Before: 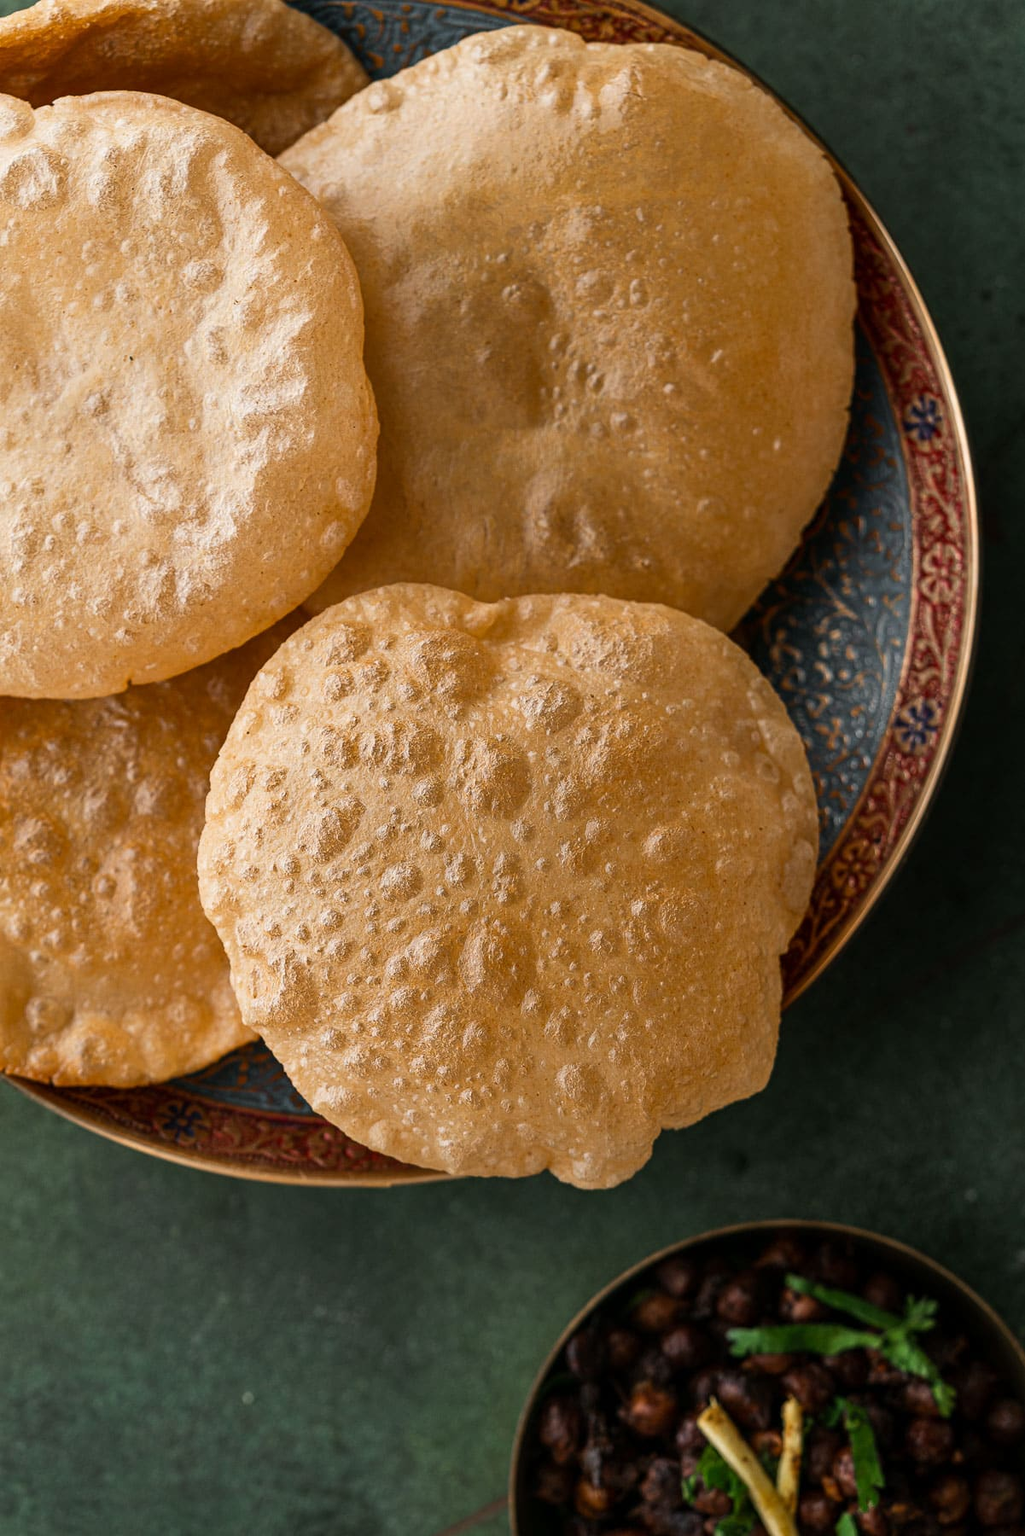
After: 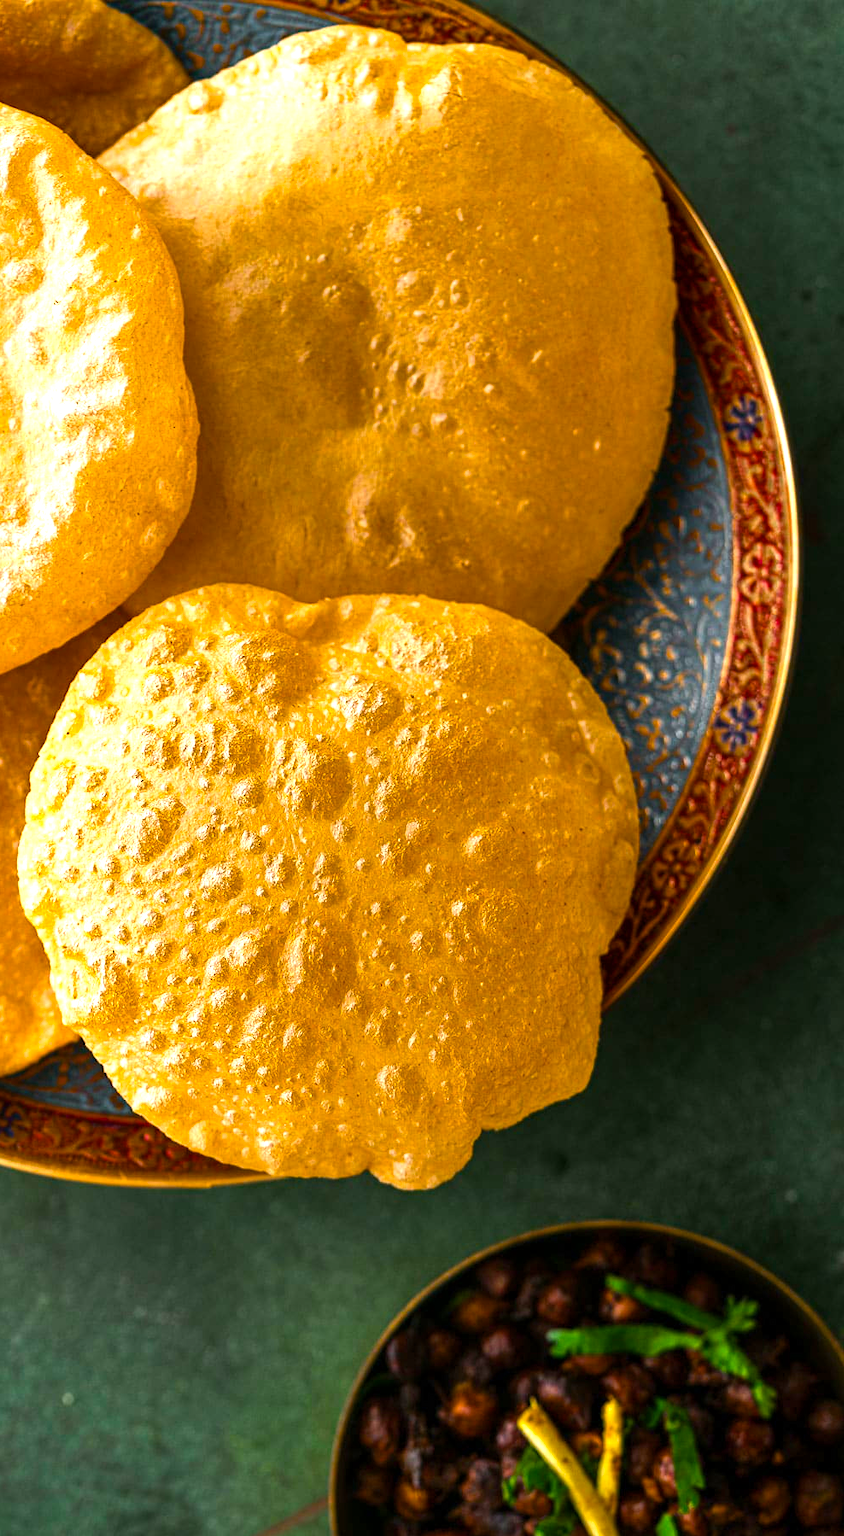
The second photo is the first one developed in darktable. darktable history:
crop: left 17.582%, bottom 0.031%
color balance rgb: linear chroma grading › global chroma 10%, perceptual saturation grading › global saturation 40%, perceptual brilliance grading › global brilliance 30%, global vibrance 20%
